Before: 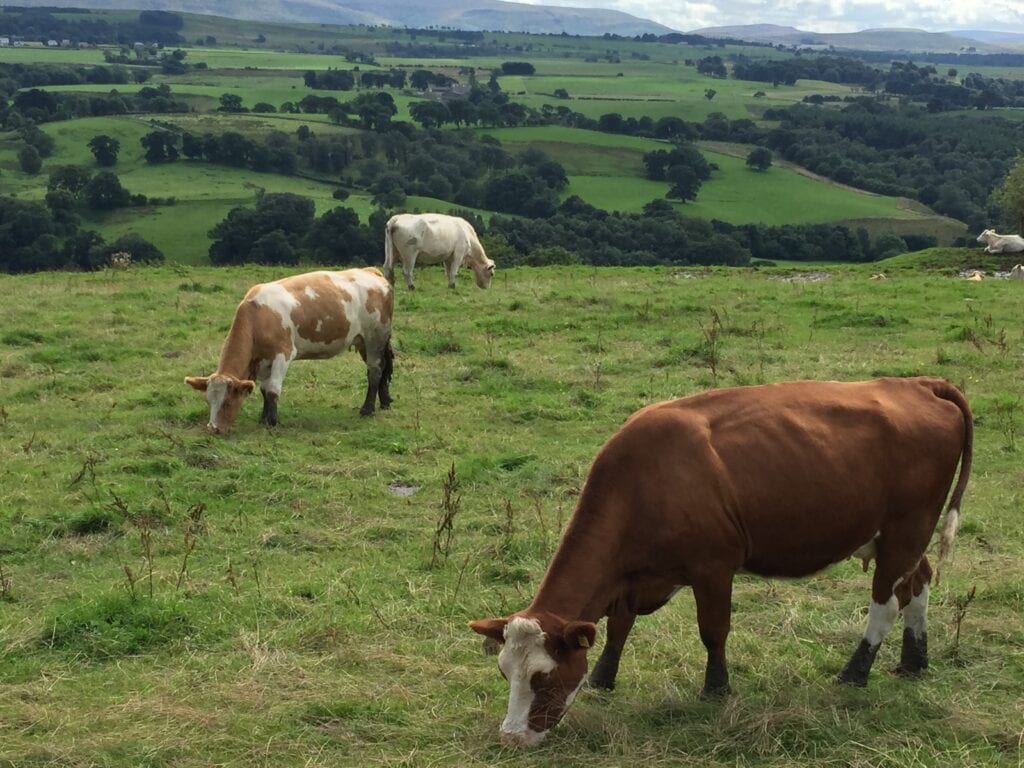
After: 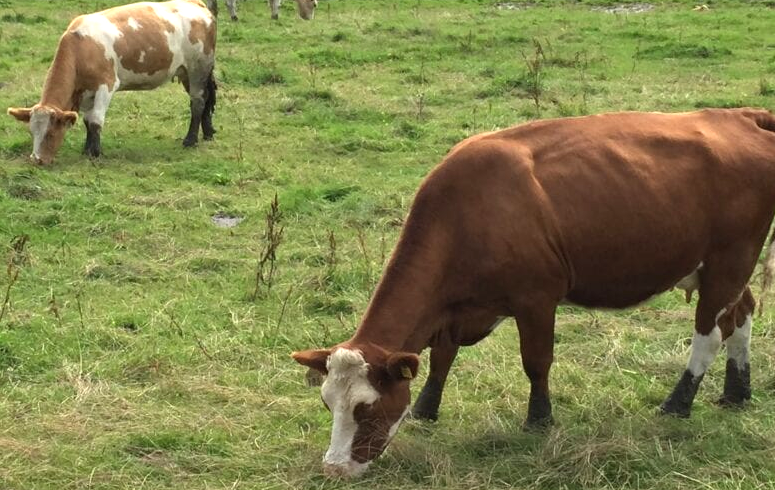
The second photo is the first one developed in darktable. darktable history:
crop and rotate: left 17.299%, top 35.115%, right 7.015%, bottom 1.024%
exposure: black level correction 0, exposure 0.7 EV, compensate exposure bias true, compensate highlight preservation false
